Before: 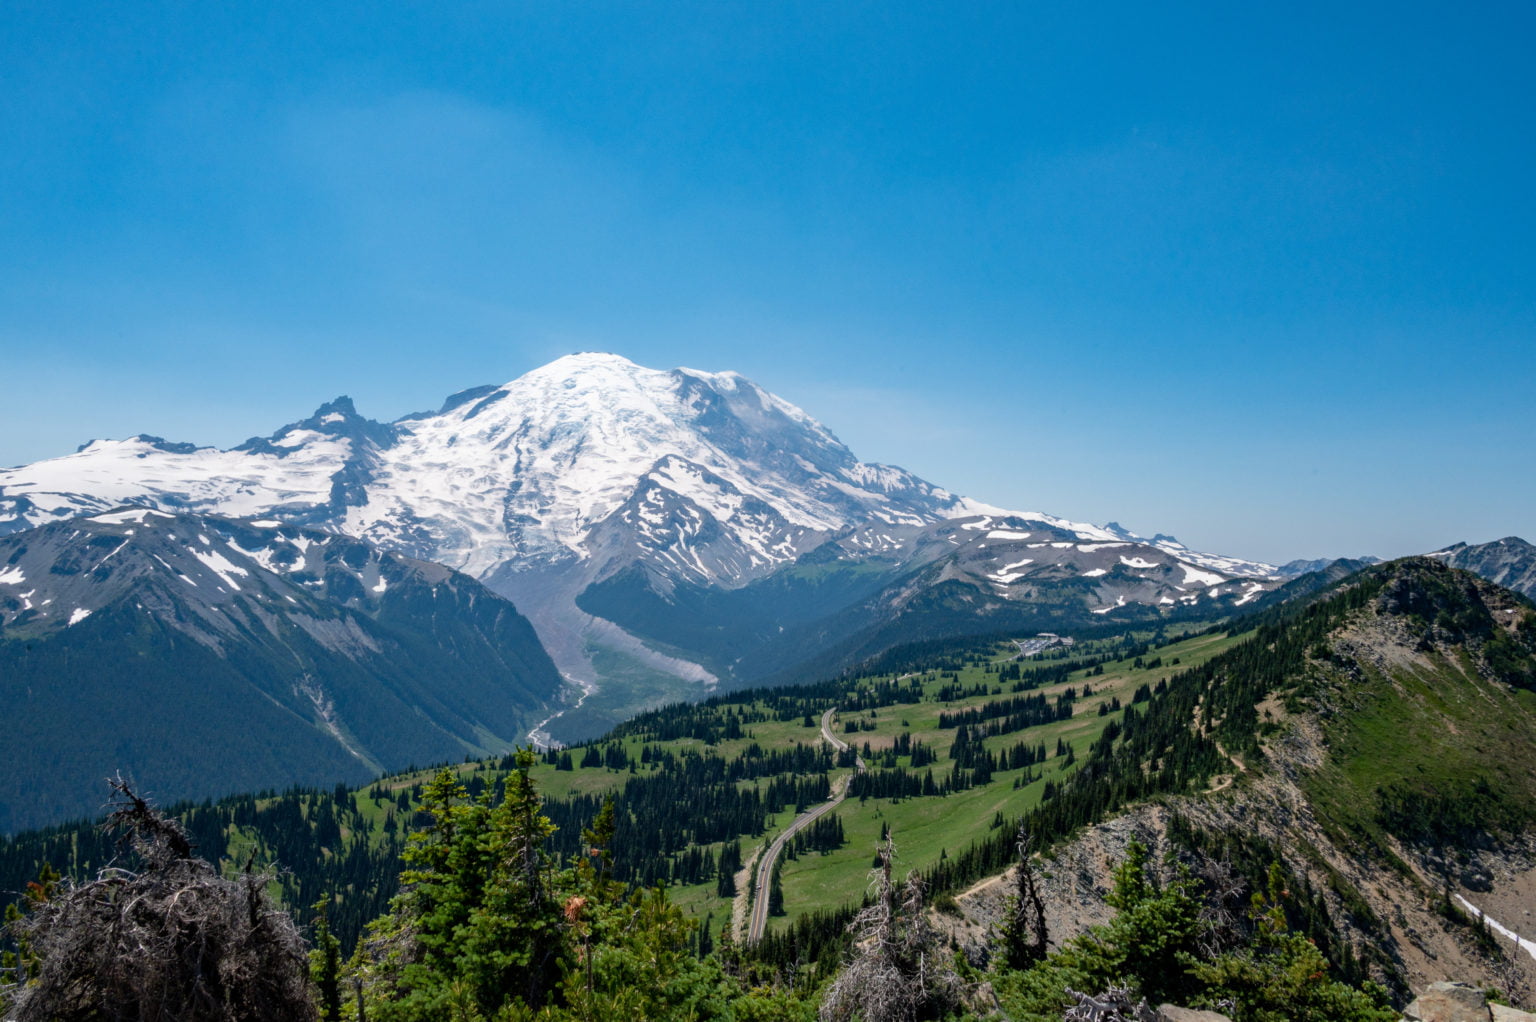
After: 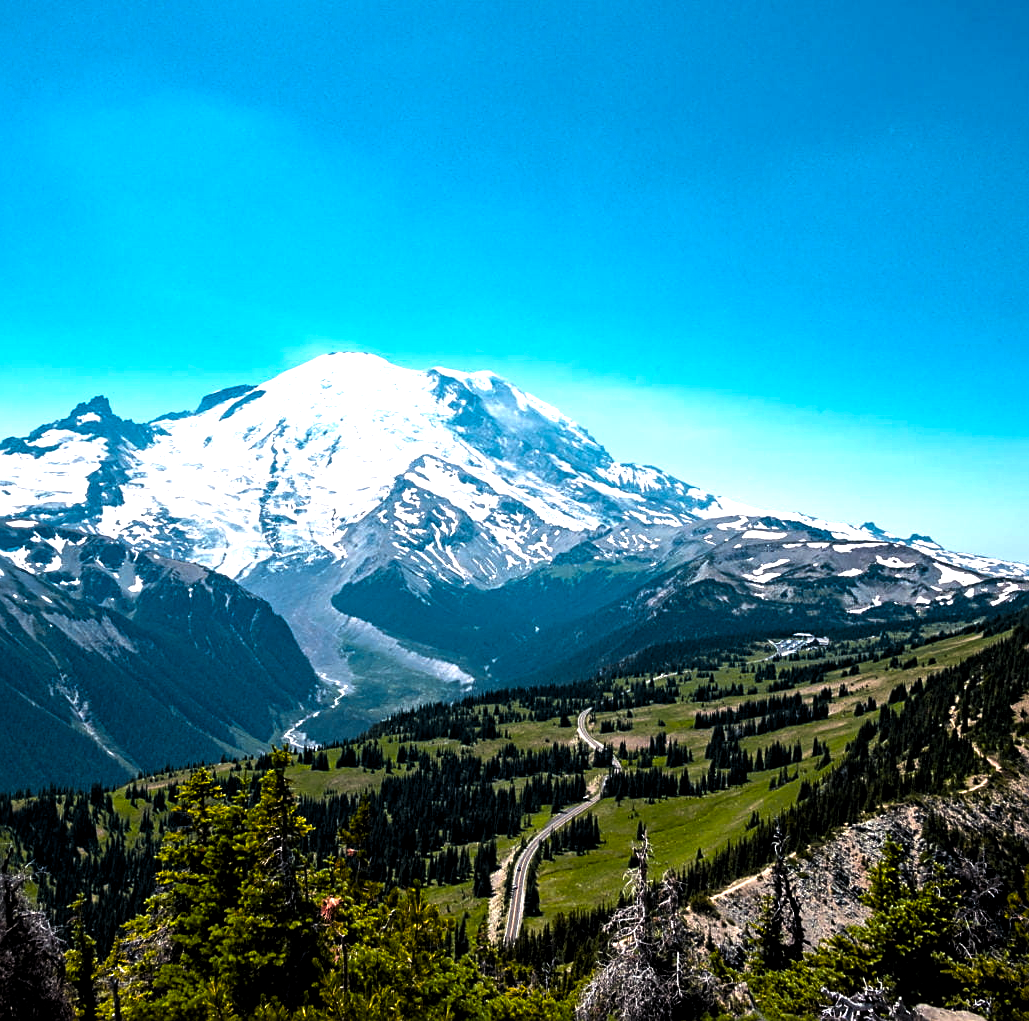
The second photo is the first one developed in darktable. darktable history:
crop and rotate: left 15.95%, right 16.998%
levels: black 0.013%, white 99.92%, levels [0.044, 0.475, 0.791]
sharpen: amount 0.559
color balance rgb: shadows lift › chroma 3.311%, shadows lift › hue 280.27°, highlights gain › luminance 17.661%, perceptual saturation grading › global saturation 40.545%, hue shift -12.05°
